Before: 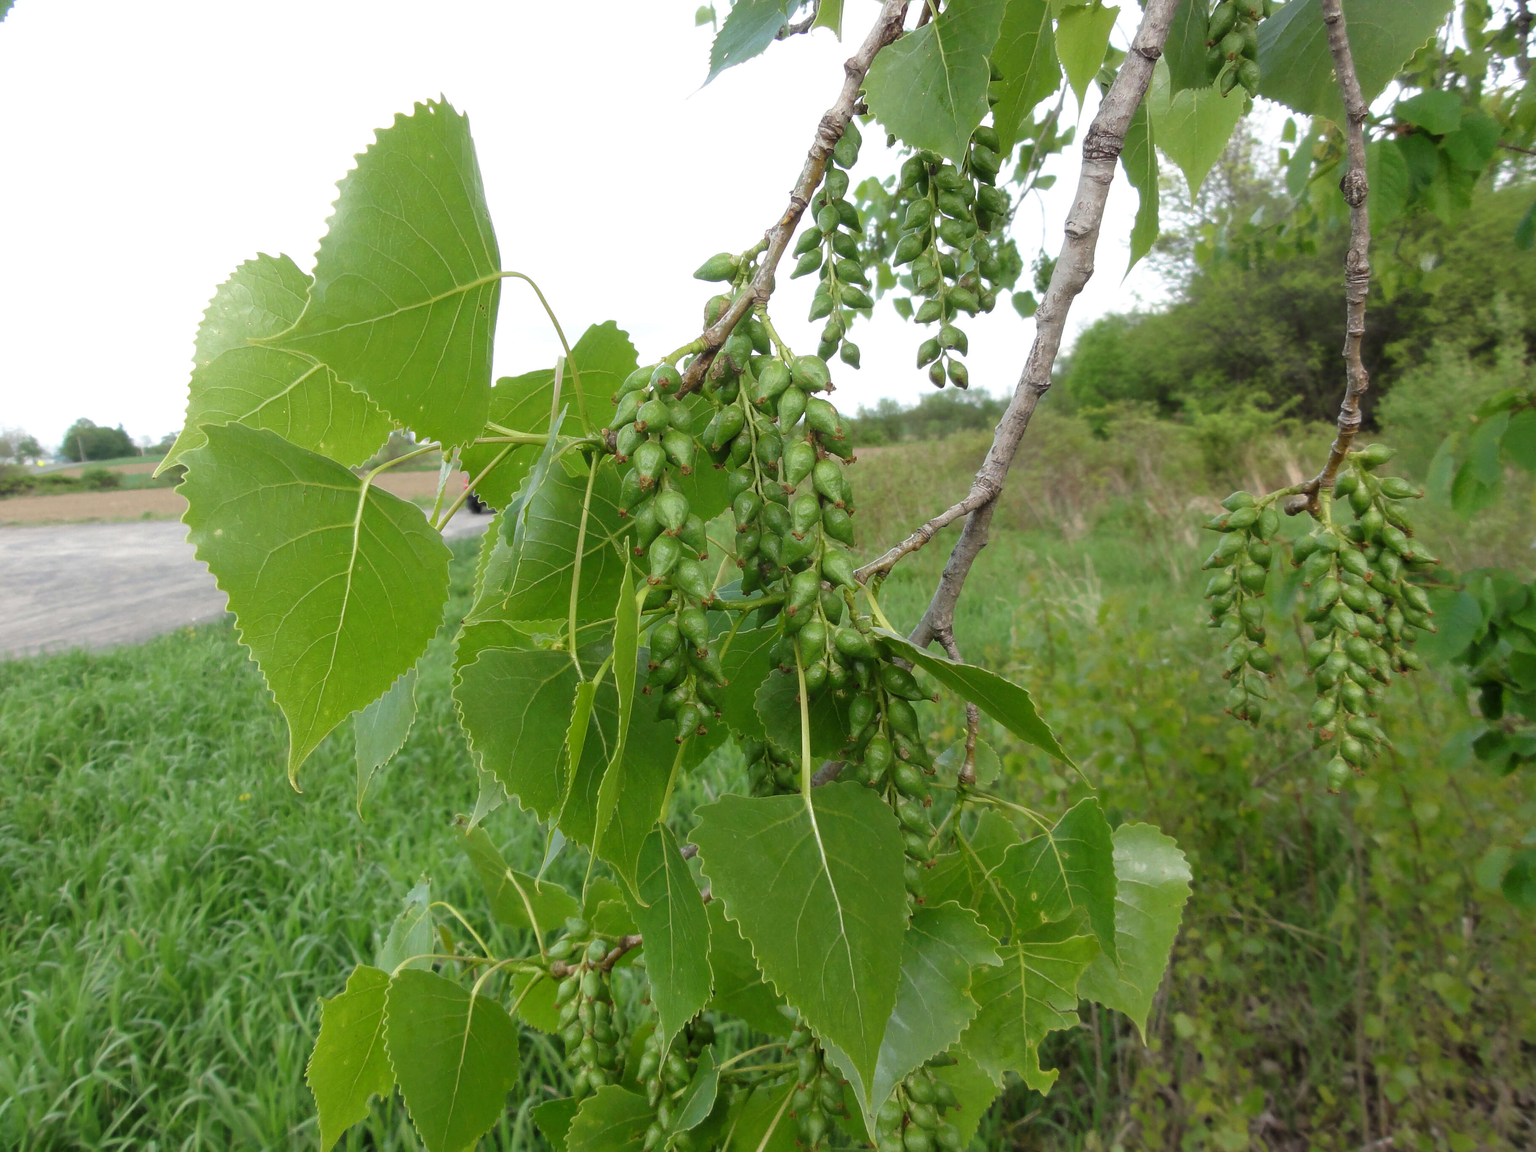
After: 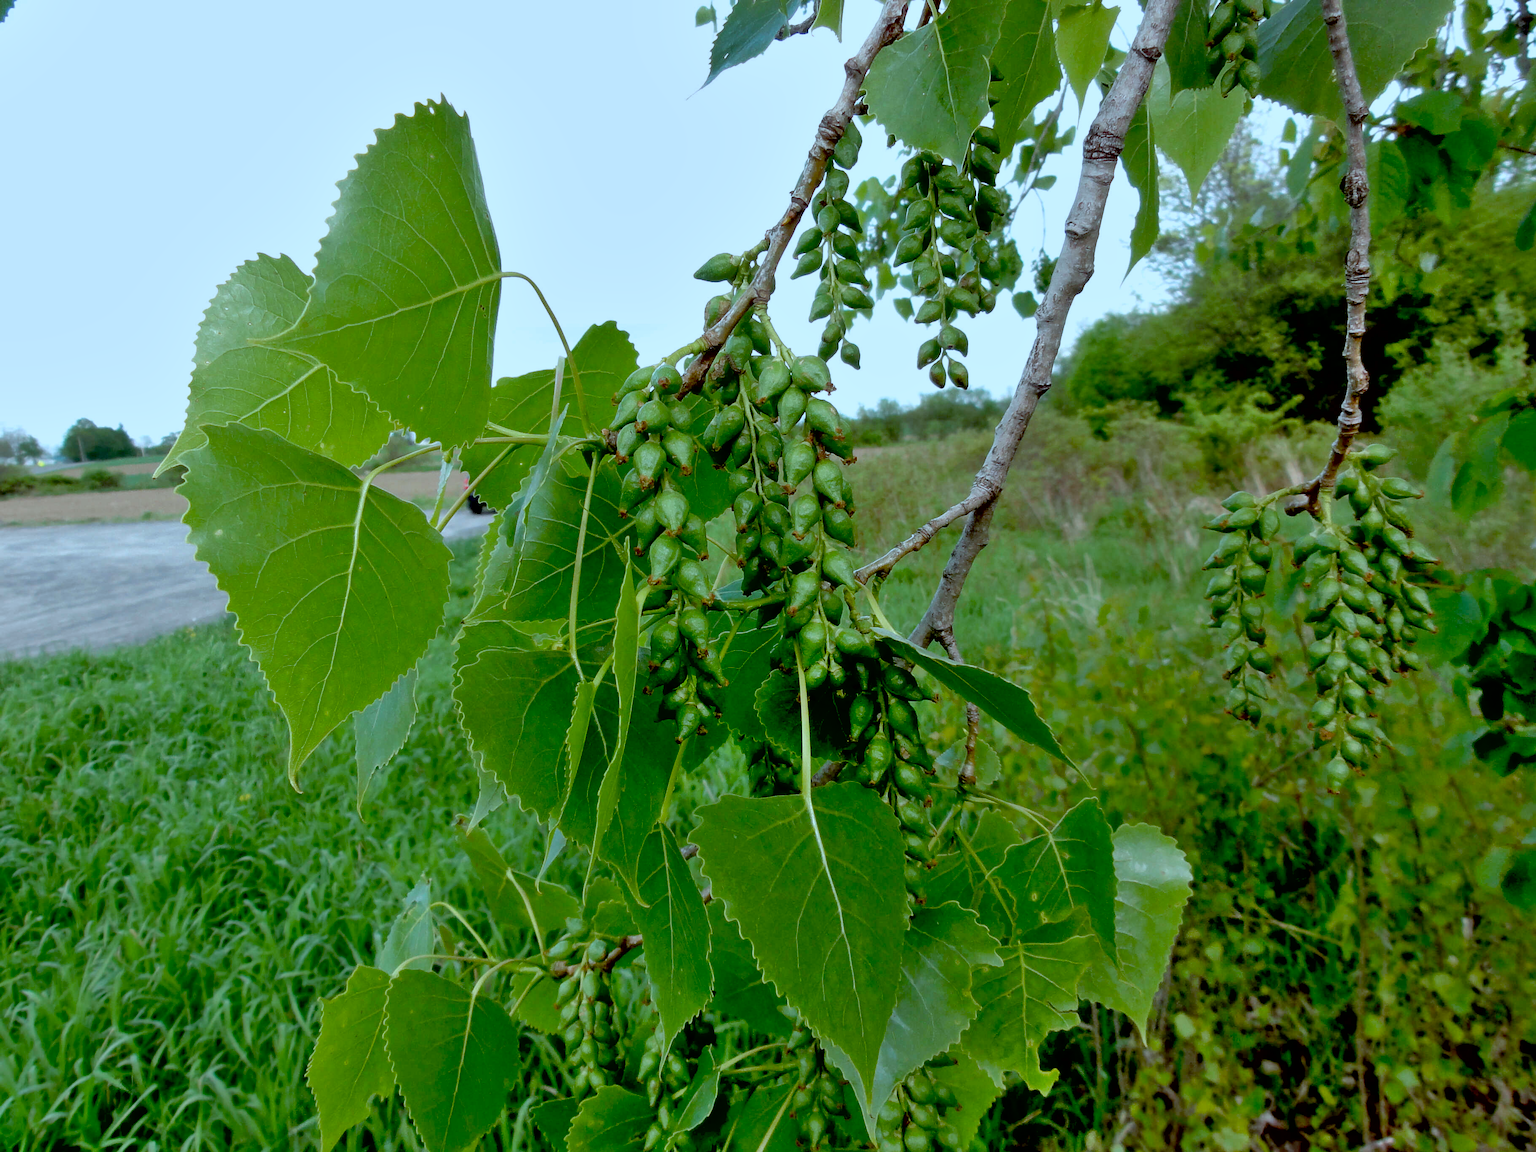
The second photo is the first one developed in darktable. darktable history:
shadows and highlights: low approximation 0.01, soften with gaussian
exposure: black level correction 0.045, exposure -0.228 EV, compensate highlight preservation false
color correction: highlights a* -9.71, highlights b* -21.97
